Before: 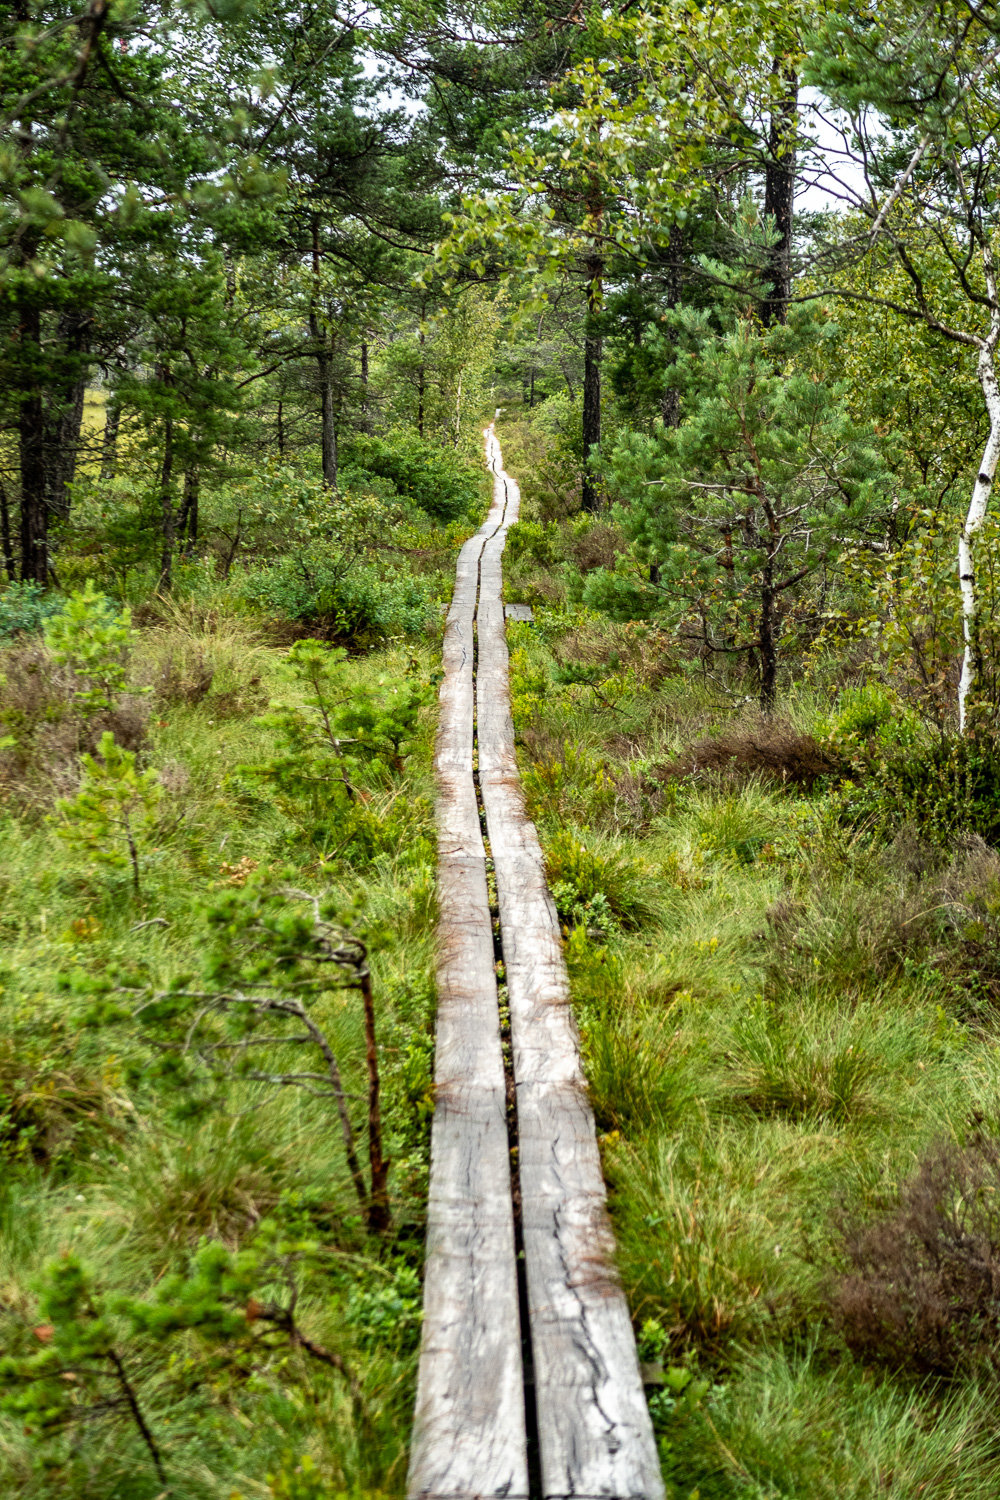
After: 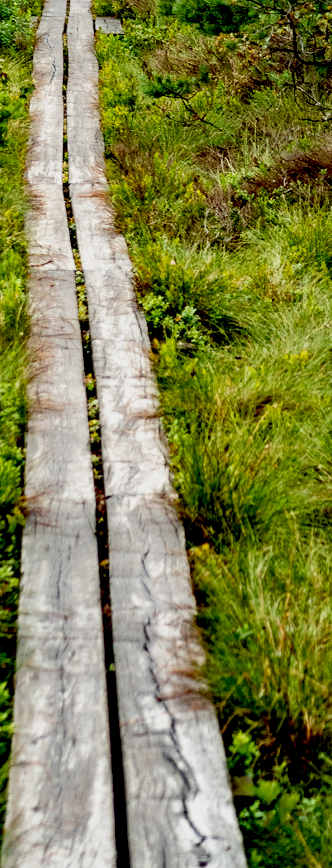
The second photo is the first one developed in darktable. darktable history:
exposure: black level correction 0.044, exposure -0.227 EV, compensate highlight preservation false
crop: left 41.058%, top 39.133%, right 25.718%, bottom 2.958%
